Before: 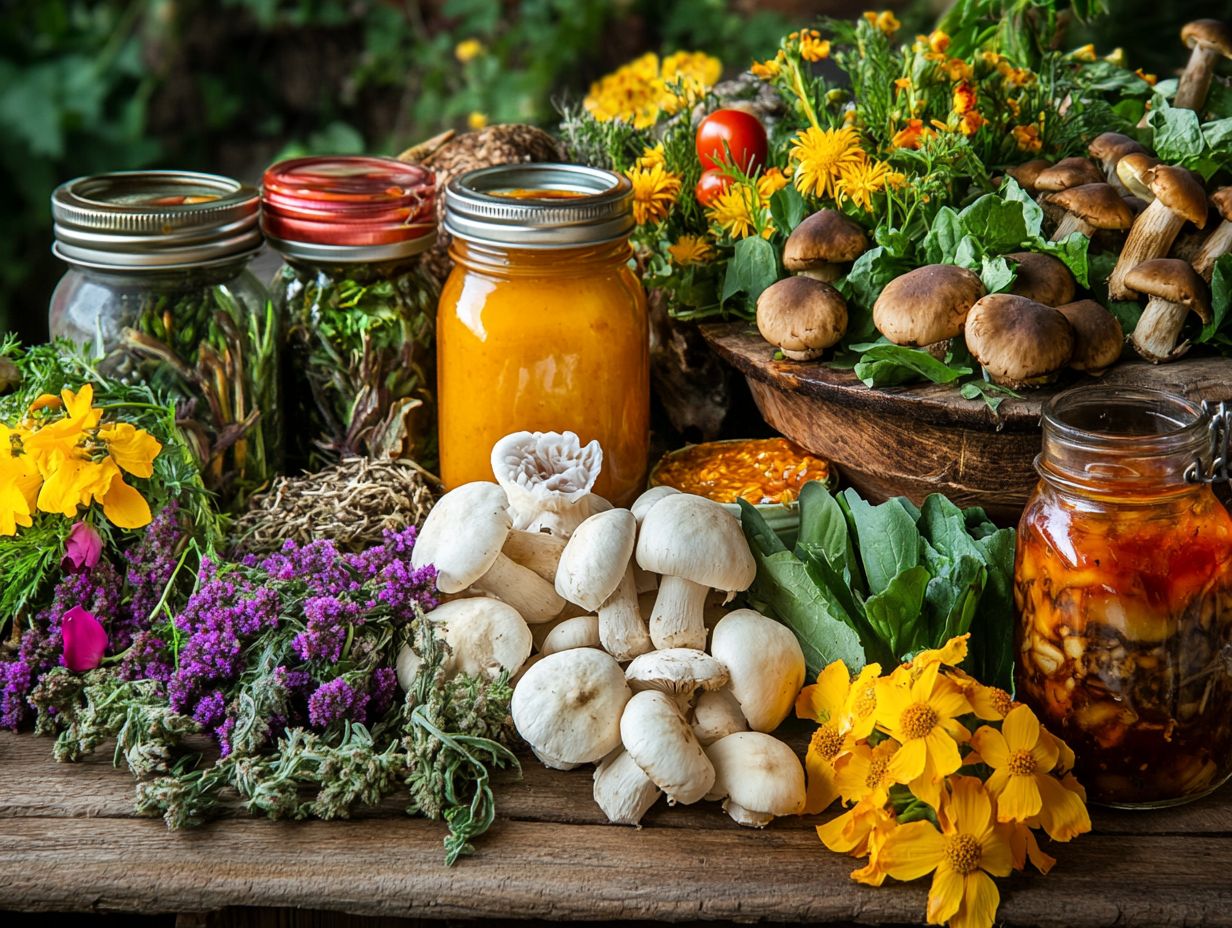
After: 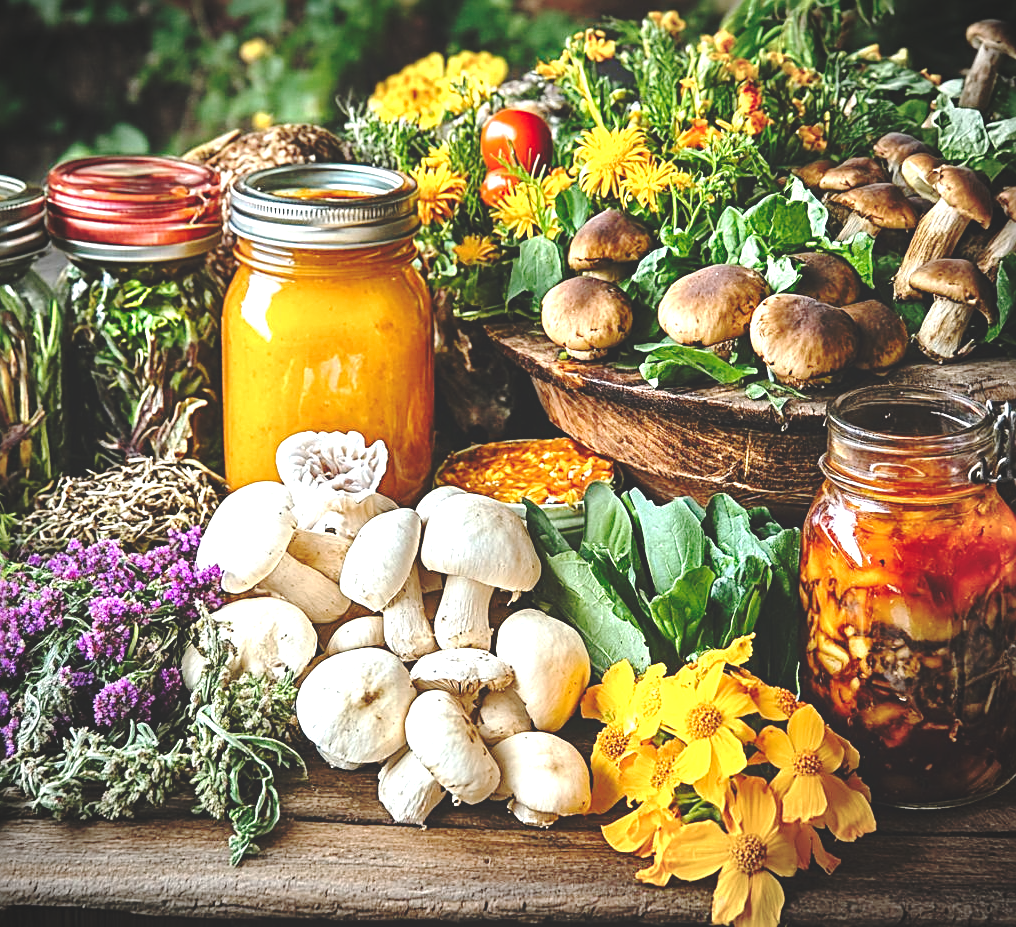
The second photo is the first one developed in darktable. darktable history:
crop: left 17.475%, bottom 0.02%
base curve: curves: ch0 [(0, 0.024) (0.055, 0.065) (0.121, 0.166) (0.236, 0.319) (0.693, 0.726) (1, 1)], preserve colors none
vignetting: fall-off radius 69.1%, automatic ratio true, unbound false
sharpen: radius 2.536, amount 0.622
exposure: exposure 1 EV, compensate exposure bias true, compensate highlight preservation false
tone equalizer: edges refinement/feathering 500, mask exposure compensation -1.57 EV, preserve details no
